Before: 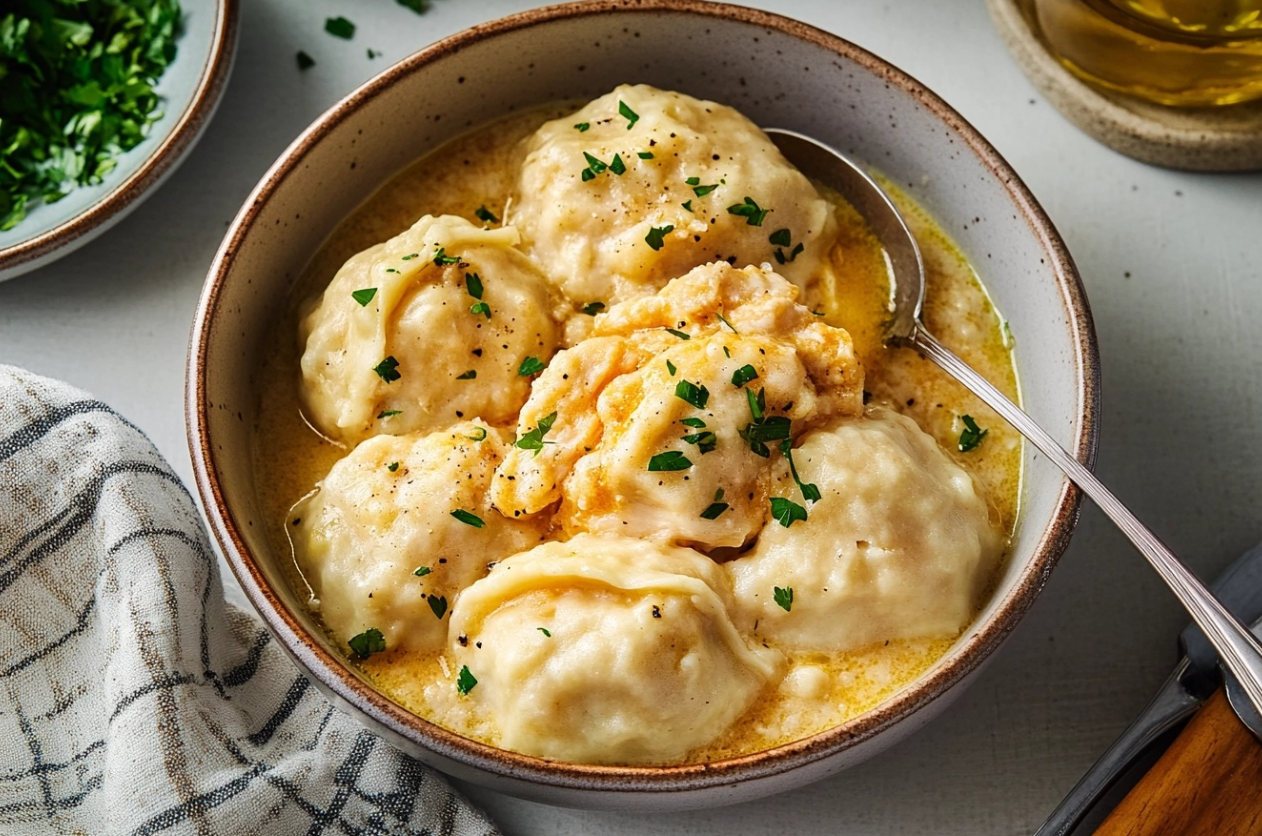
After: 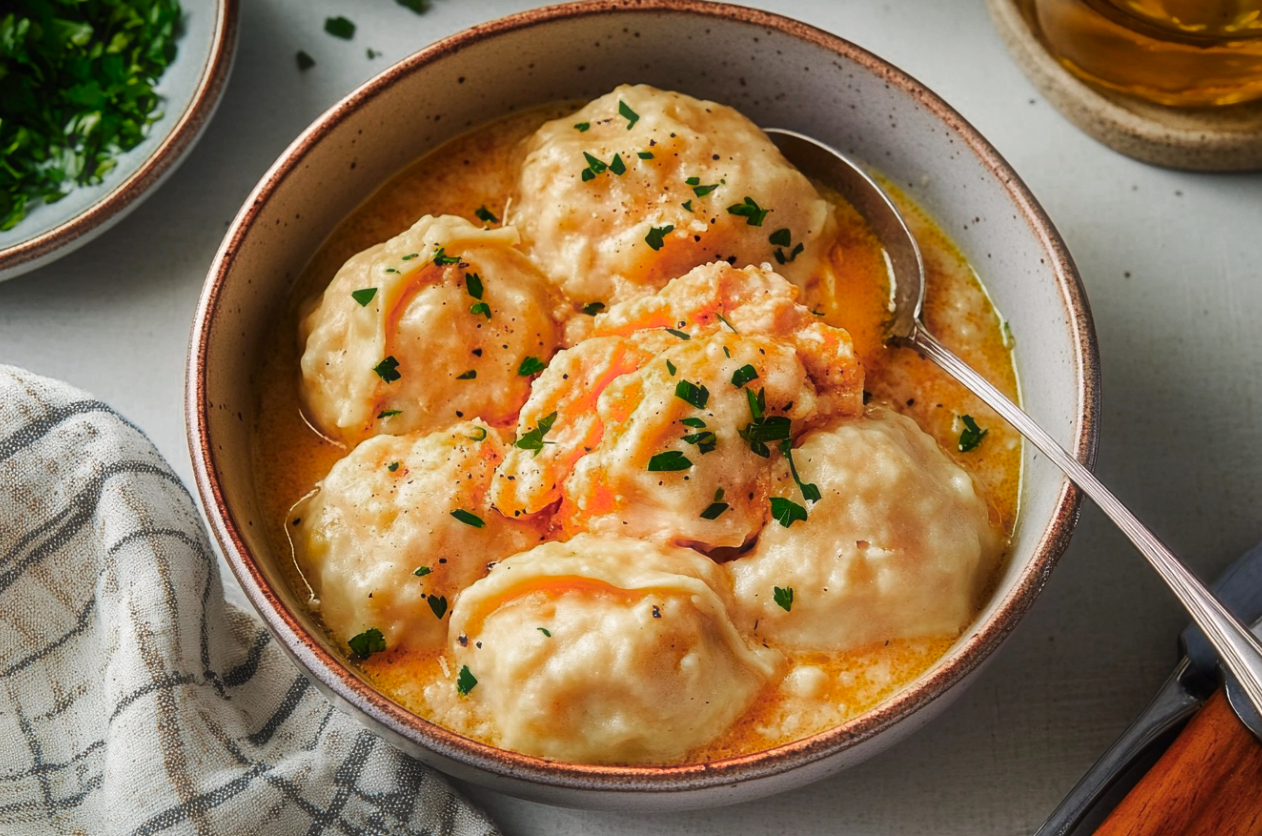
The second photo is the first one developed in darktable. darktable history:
haze removal: strength -0.103, compatibility mode true
color zones: curves: ch0 [(0, 0.553) (0.123, 0.58) (0.23, 0.419) (0.468, 0.155) (0.605, 0.132) (0.723, 0.063) (0.833, 0.172) (0.921, 0.468)]; ch1 [(0.025, 0.645) (0.229, 0.584) (0.326, 0.551) (0.537, 0.446) (0.599, 0.911) (0.708, 1) (0.805, 0.944)]; ch2 [(0.086, 0.468) (0.254, 0.464) (0.638, 0.564) (0.702, 0.592) (0.768, 0.564)]
